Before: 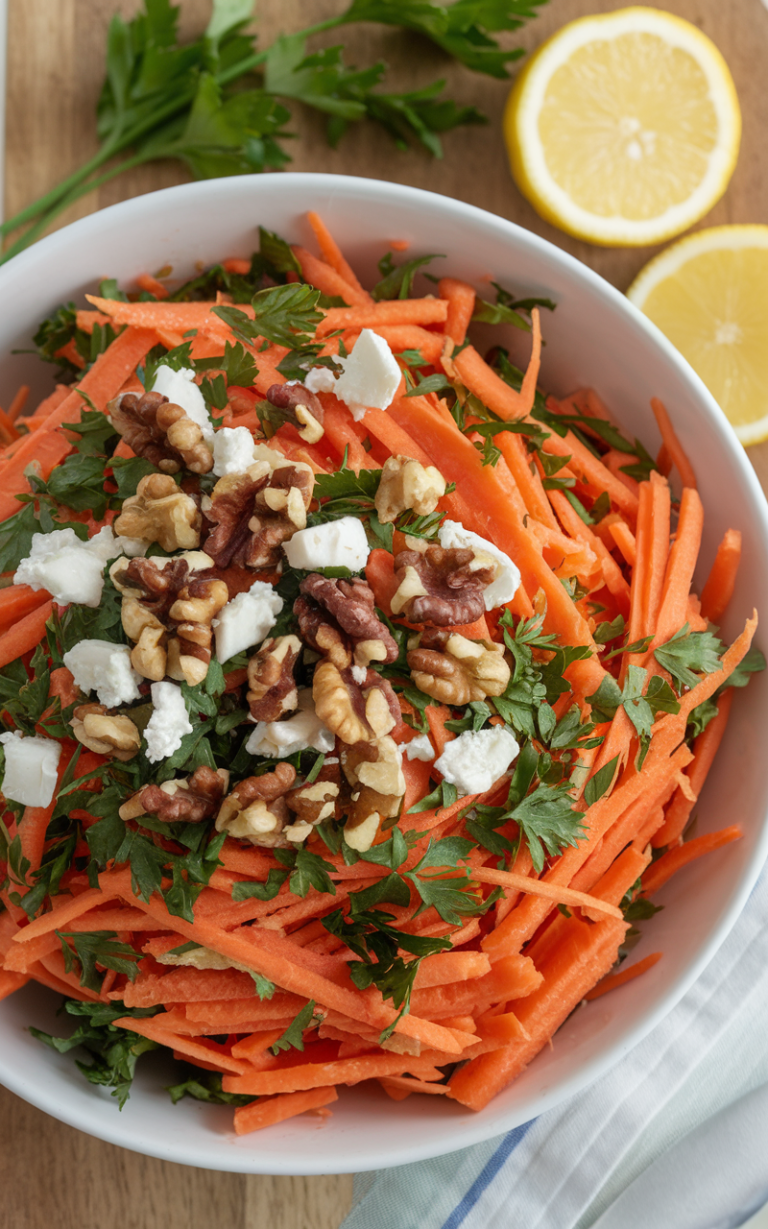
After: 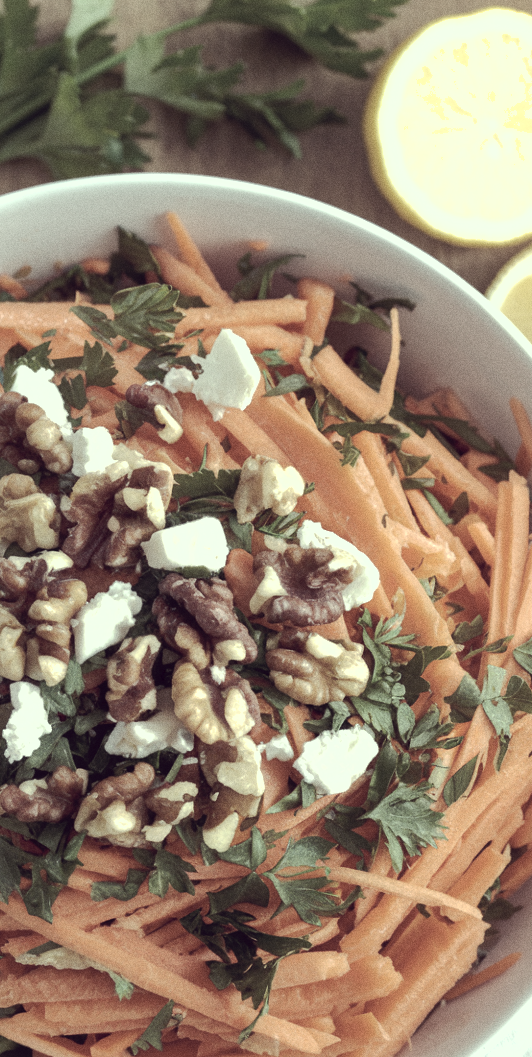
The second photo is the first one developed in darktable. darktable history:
color correction: highlights a* -20.17, highlights b* 20.27, shadows a* 20.03, shadows b* -20.46, saturation 0.43
grain: coarseness 22.88 ISO
crop: left 18.479%, right 12.2%, bottom 13.971%
shadows and highlights: on, module defaults
tone equalizer: -8 EV -0.75 EV, -7 EV -0.7 EV, -6 EV -0.6 EV, -5 EV -0.4 EV, -3 EV 0.4 EV, -2 EV 0.6 EV, -1 EV 0.7 EV, +0 EV 0.75 EV, edges refinement/feathering 500, mask exposure compensation -1.57 EV, preserve details no
color balance: contrast fulcrum 17.78%
tone curve: curves: ch0 [(0, 0) (0.003, 0.018) (0.011, 0.024) (0.025, 0.038) (0.044, 0.067) (0.069, 0.098) (0.1, 0.13) (0.136, 0.165) (0.177, 0.205) (0.224, 0.249) (0.277, 0.304) (0.335, 0.365) (0.399, 0.432) (0.468, 0.505) (0.543, 0.579) (0.623, 0.652) (0.709, 0.725) (0.801, 0.802) (0.898, 0.876) (1, 1)], preserve colors none
